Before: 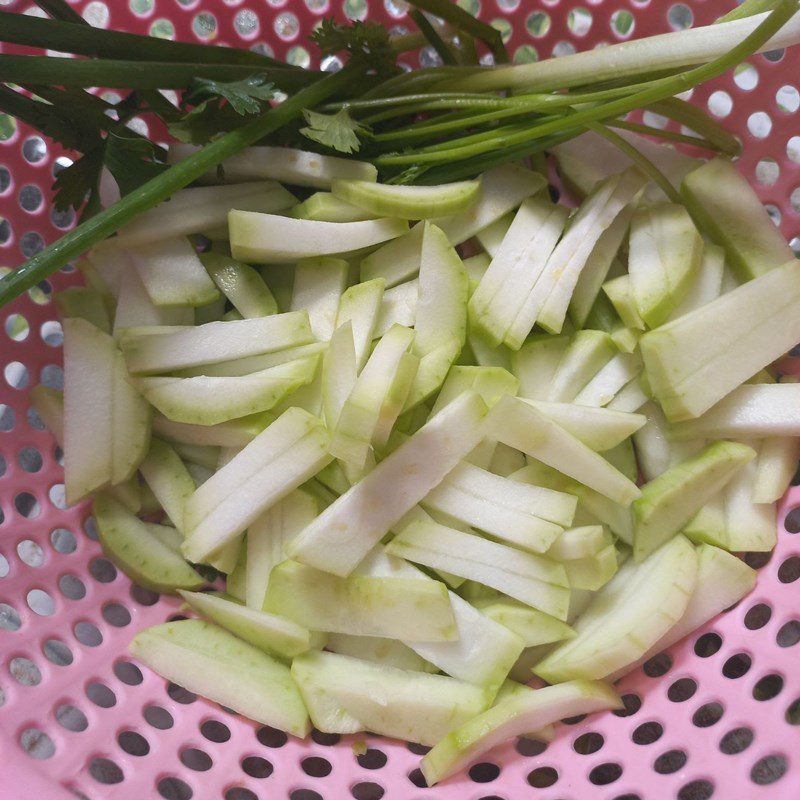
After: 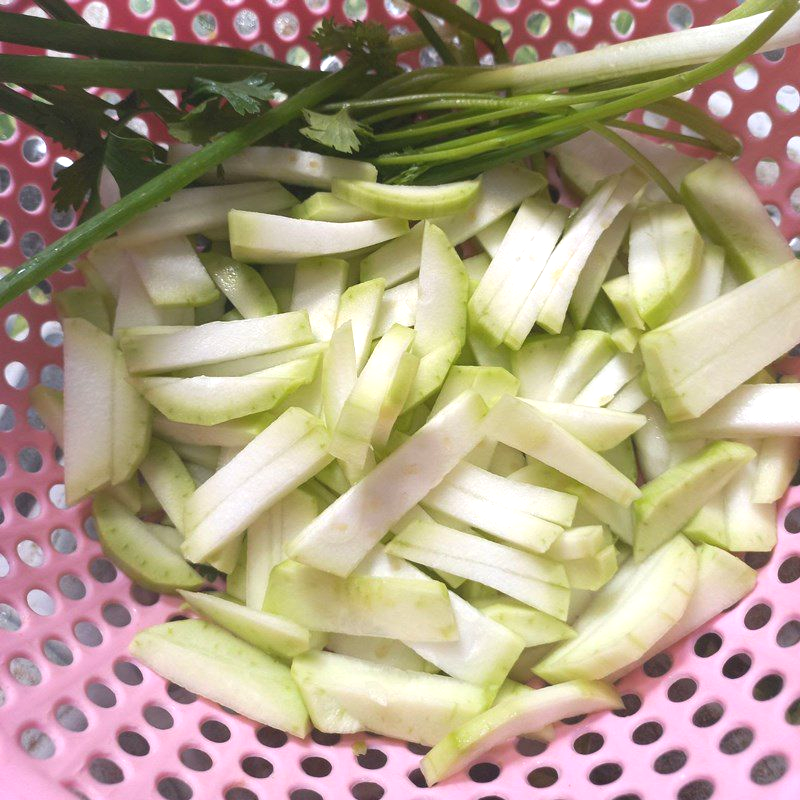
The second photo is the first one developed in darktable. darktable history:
exposure: black level correction -0.002, exposure 0.543 EV, compensate highlight preservation false
